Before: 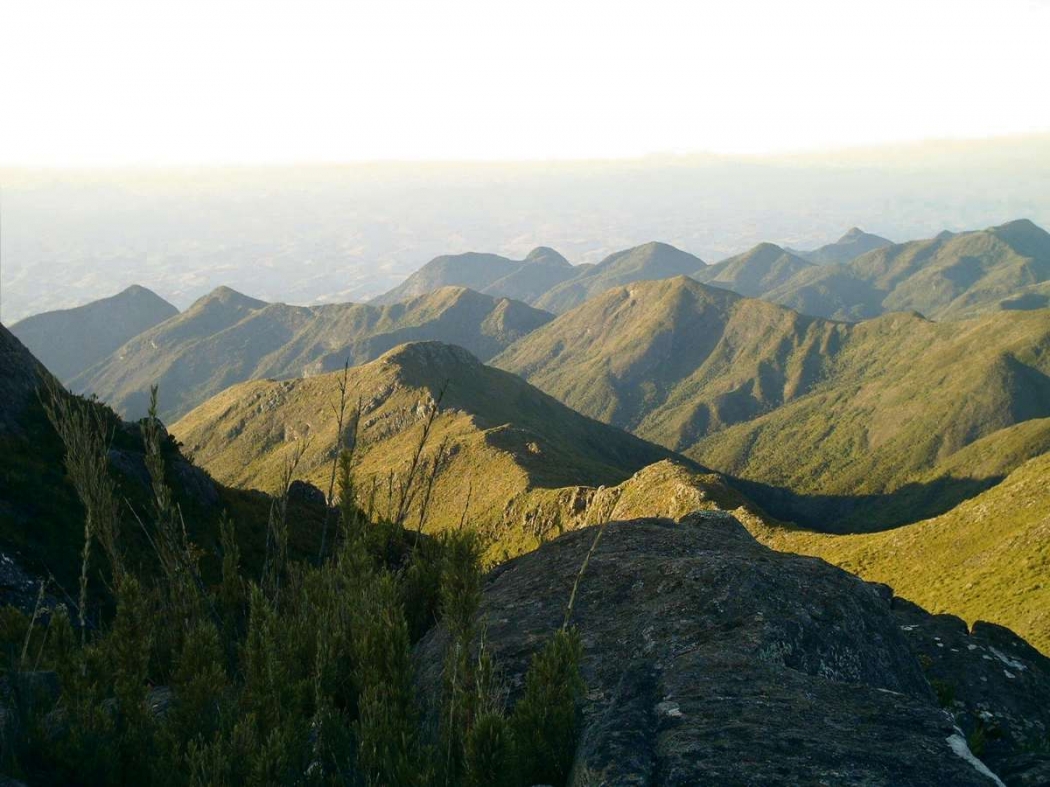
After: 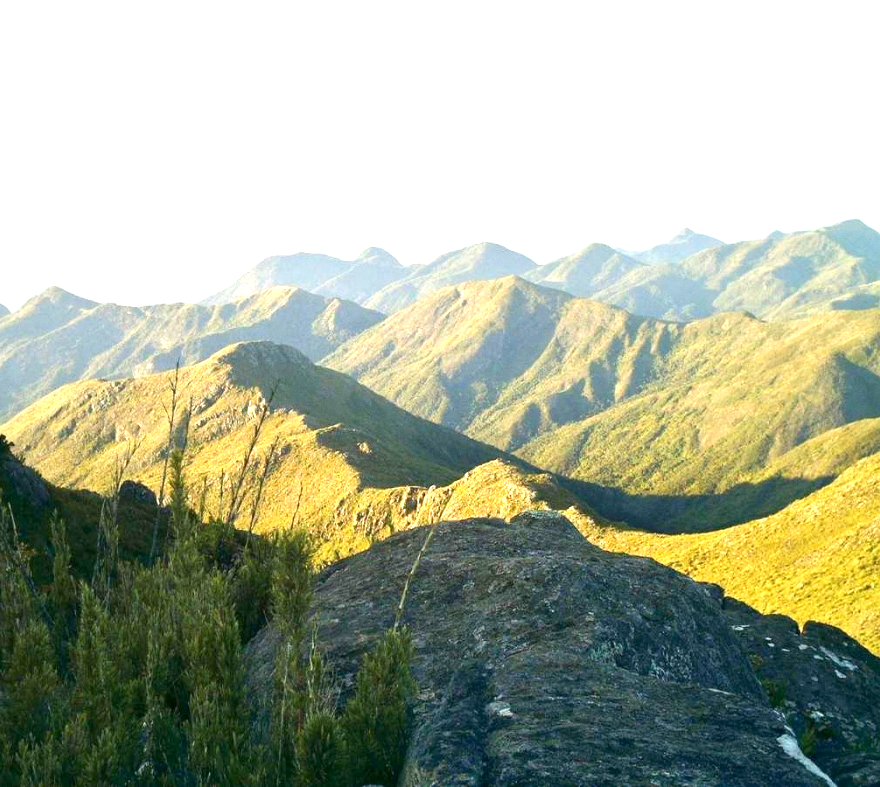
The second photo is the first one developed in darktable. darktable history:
exposure: black level correction 0.001, exposure 1.719 EV, compensate exposure bias true, compensate highlight preservation false
grain: coarseness 0.09 ISO, strength 10%
tone equalizer: -8 EV -0.002 EV, -7 EV 0.005 EV, -6 EV -0.009 EV, -5 EV 0.011 EV, -4 EV -0.012 EV, -3 EV 0.007 EV, -2 EV -0.062 EV, -1 EV -0.293 EV, +0 EV -0.582 EV, smoothing diameter 2%, edges refinement/feathering 20, mask exposure compensation -1.57 EV, filter diffusion 5
crop: left 16.145%
